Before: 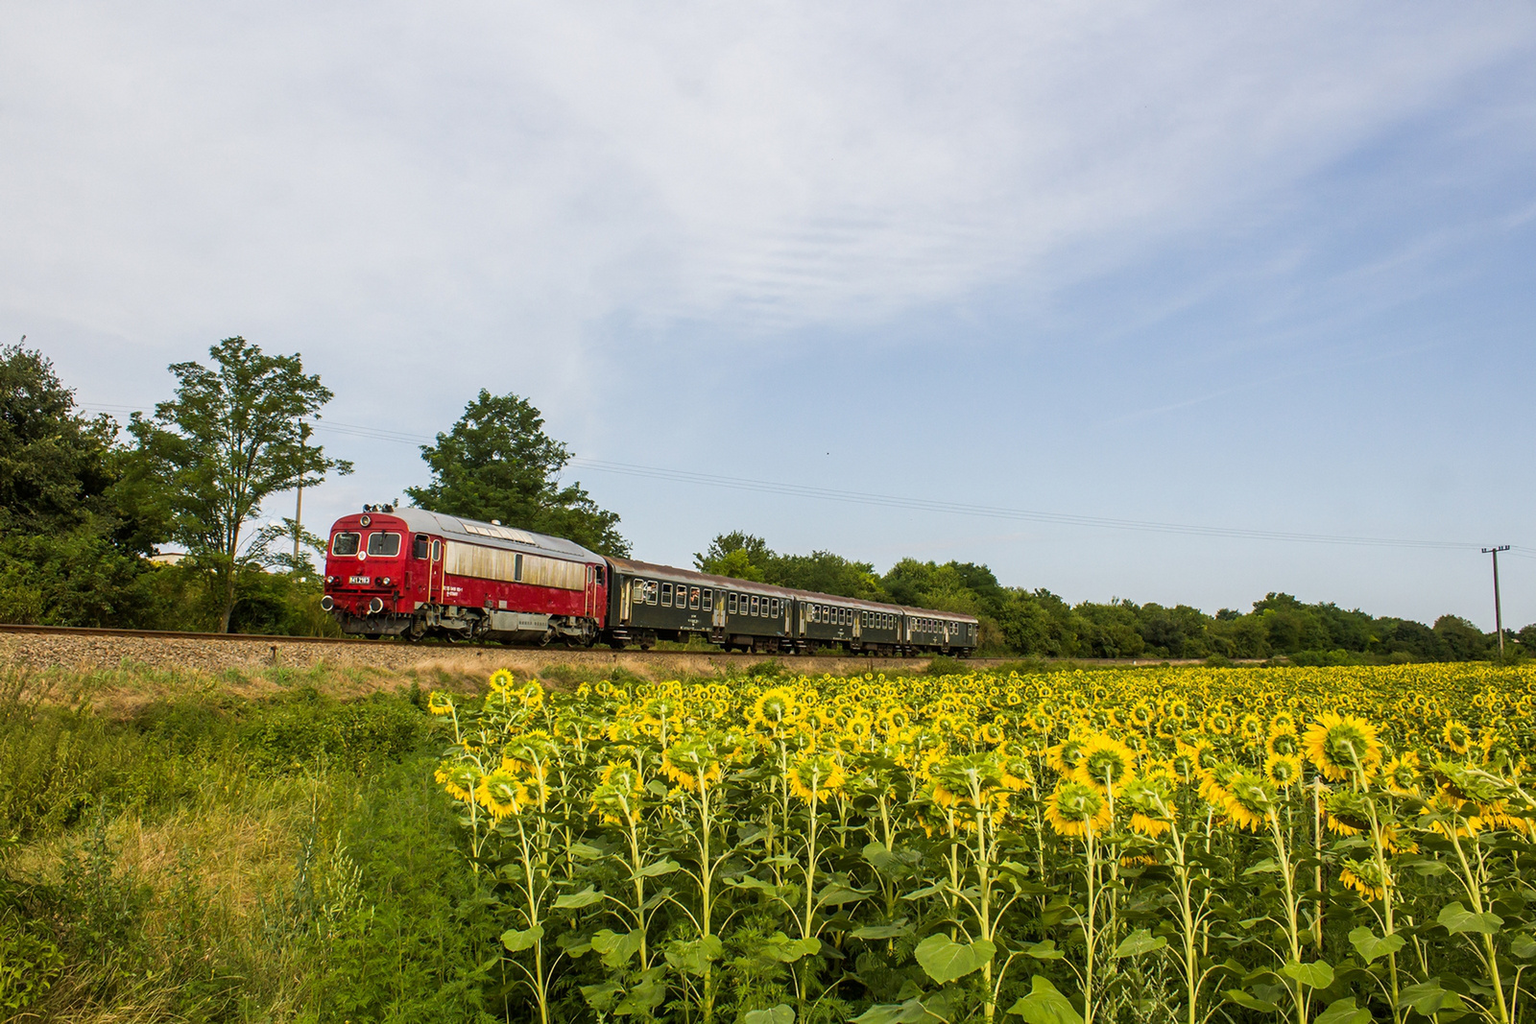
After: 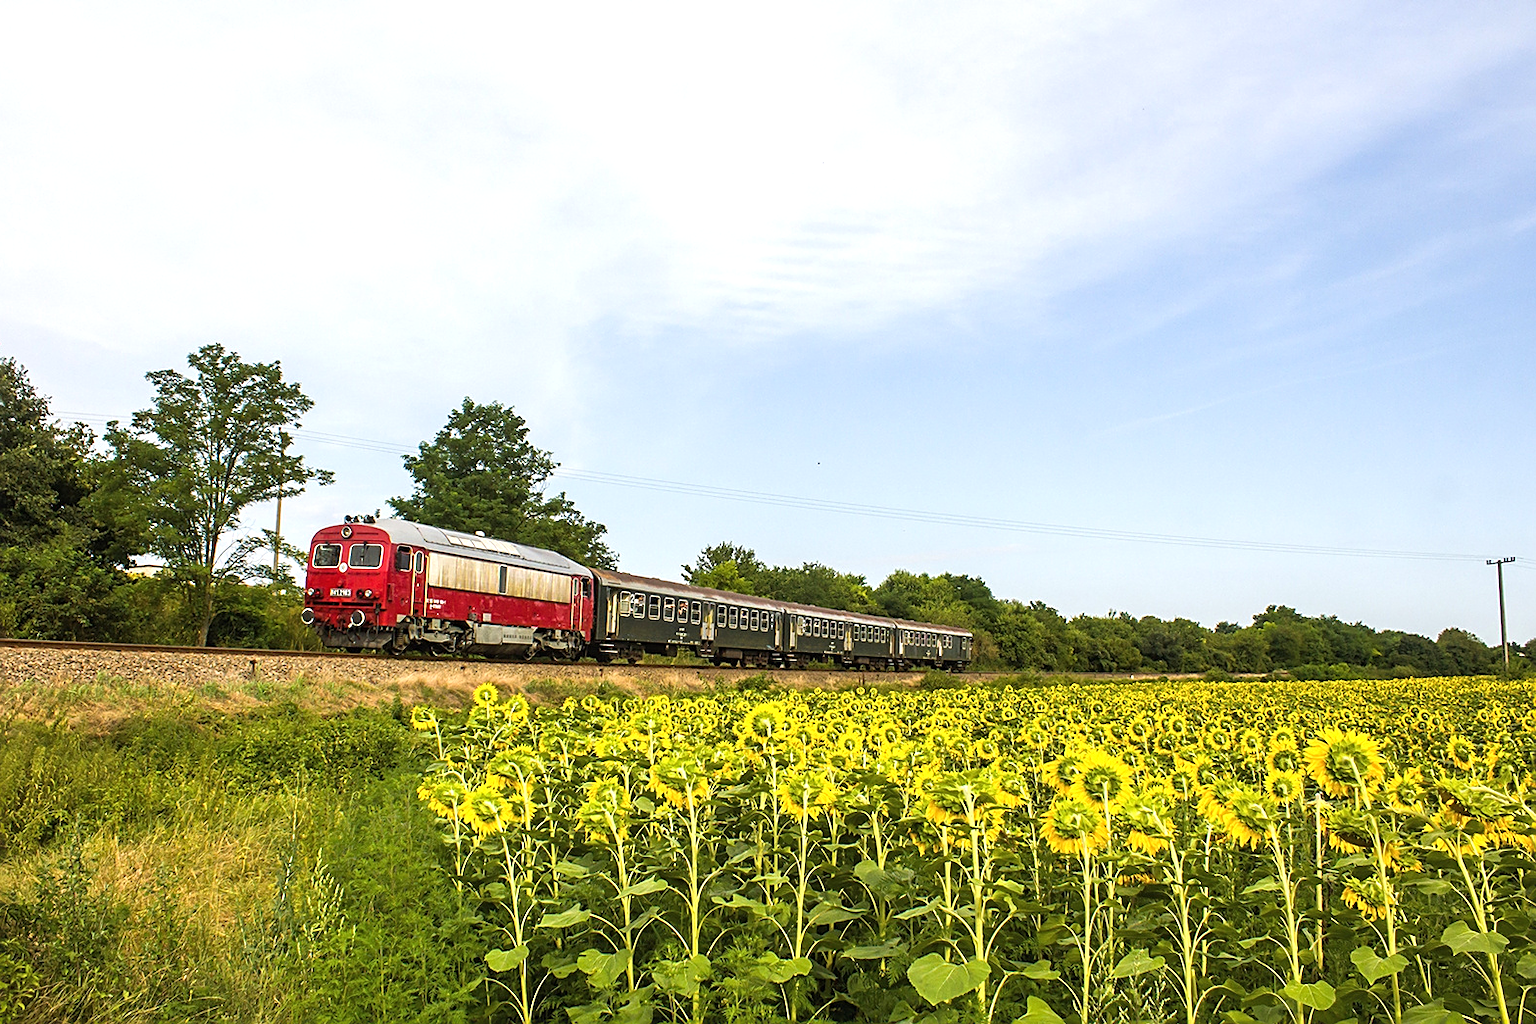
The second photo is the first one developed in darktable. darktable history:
exposure: black level correction -0.002, exposure 0.548 EV, compensate exposure bias true, compensate highlight preservation false
sharpen: on, module defaults
crop: left 1.734%, right 0.283%, bottom 2.031%
